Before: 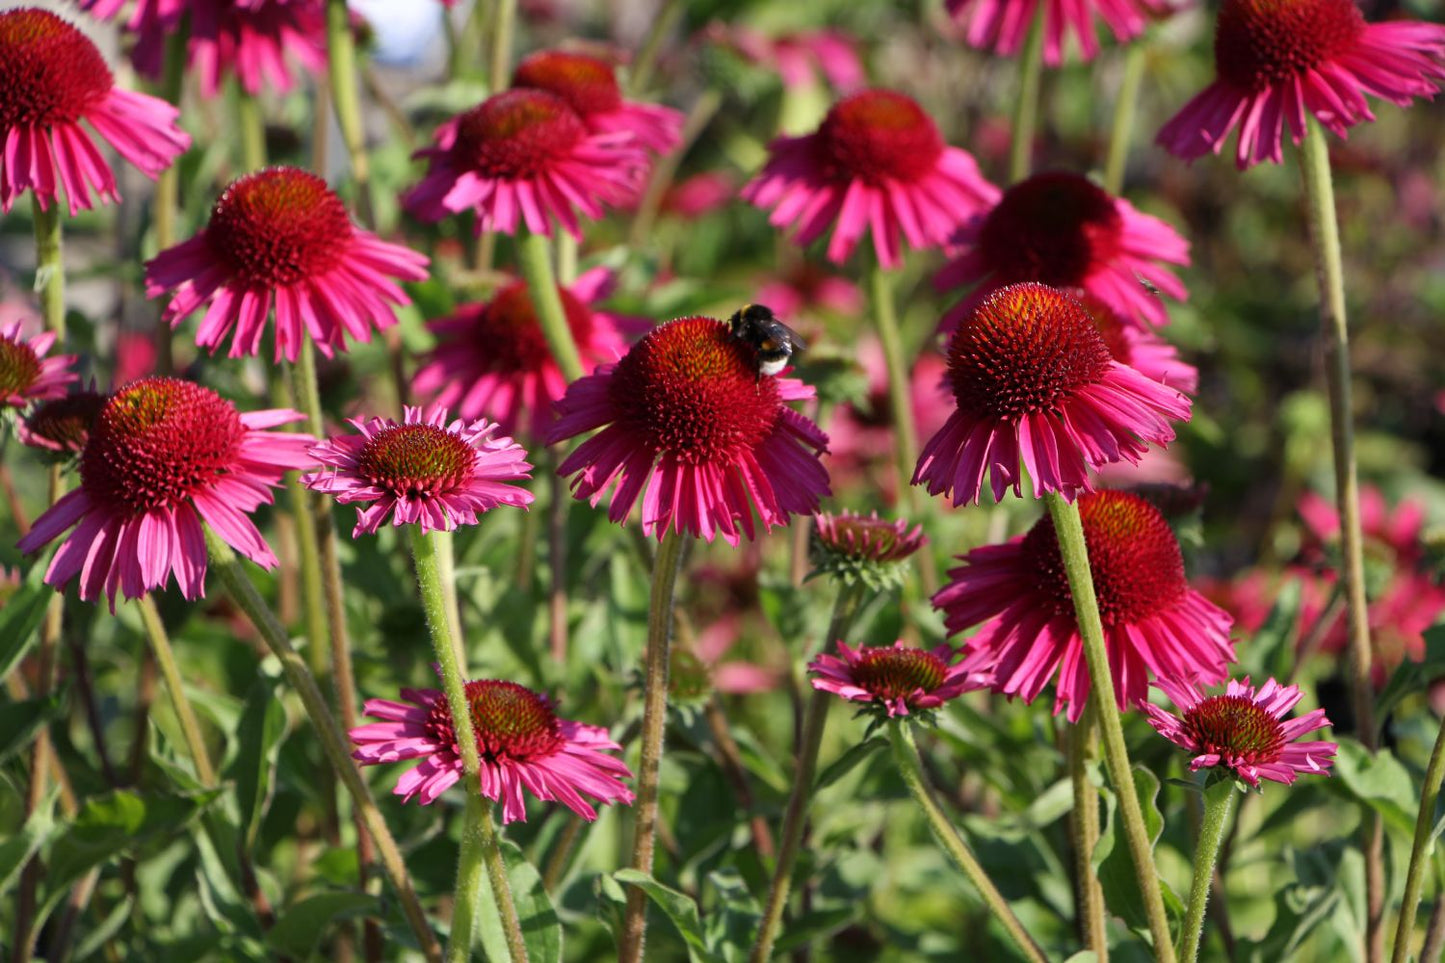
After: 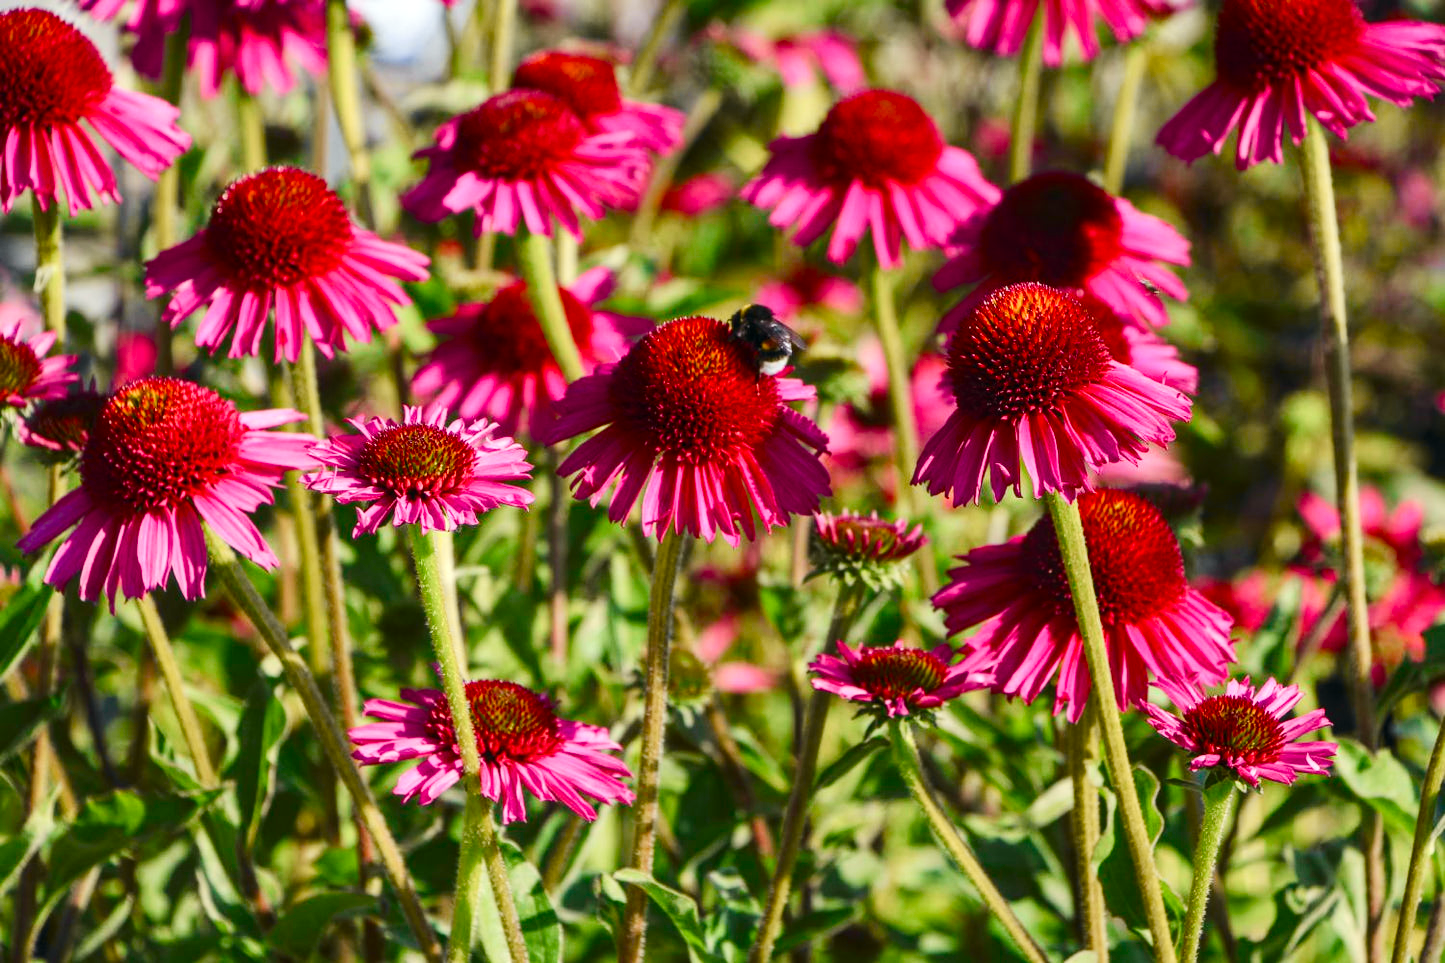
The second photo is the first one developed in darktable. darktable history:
color balance rgb: perceptual saturation grading › global saturation 0.571%, perceptual saturation grading › highlights -32.894%, perceptual saturation grading › mid-tones 15.017%, perceptual saturation grading › shadows 47.997%
tone curve: curves: ch0 [(0, 0) (0.071, 0.06) (0.253, 0.242) (0.437, 0.498) (0.55, 0.644) (0.657, 0.749) (0.823, 0.876) (1, 0.99)]; ch1 [(0, 0) (0.346, 0.307) (0.408, 0.369) (0.453, 0.457) (0.476, 0.489) (0.502, 0.493) (0.521, 0.515) (0.537, 0.531) (0.612, 0.641) (0.676, 0.728) (1, 1)]; ch2 [(0, 0) (0.346, 0.34) (0.434, 0.46) (0.485, 0.494) (0.5, 0.494) (0.511, 0.504) (0.537, 0.551) (0.579, 0.599) (0.625, 0.686) (1, 1)], color space Lab, independent channels, preserve colors none
velvia: strength 14.97%
local contrast: on, module defaults
exposure: black level correction -0.004, exposure 0.051 EV, compensate exposure bias true, compensate highlight preservation false
